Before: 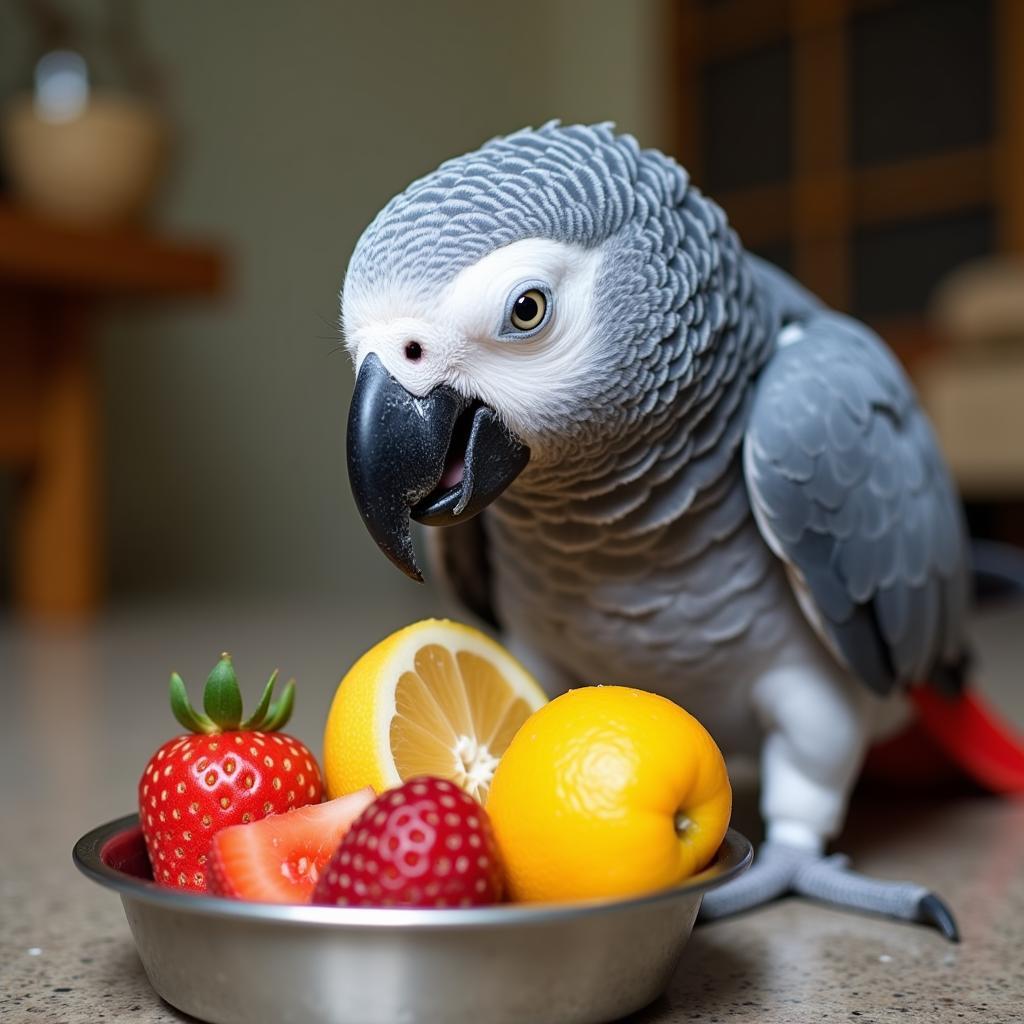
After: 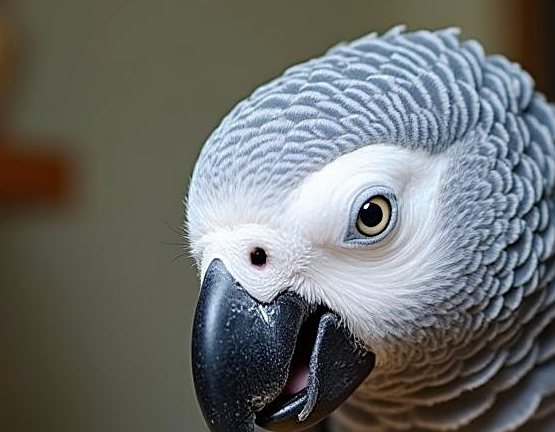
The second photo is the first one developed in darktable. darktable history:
crop: left 15.169%, top 9.251%, right 30.603%, bottom 48.528%
sharpen: on, module defaults
base curve: curves: ch0 [(0, 0) (0.235, 0.266) (0.503, 0.496) (0.786, 0.72) (1, 1)], preserve colors none
